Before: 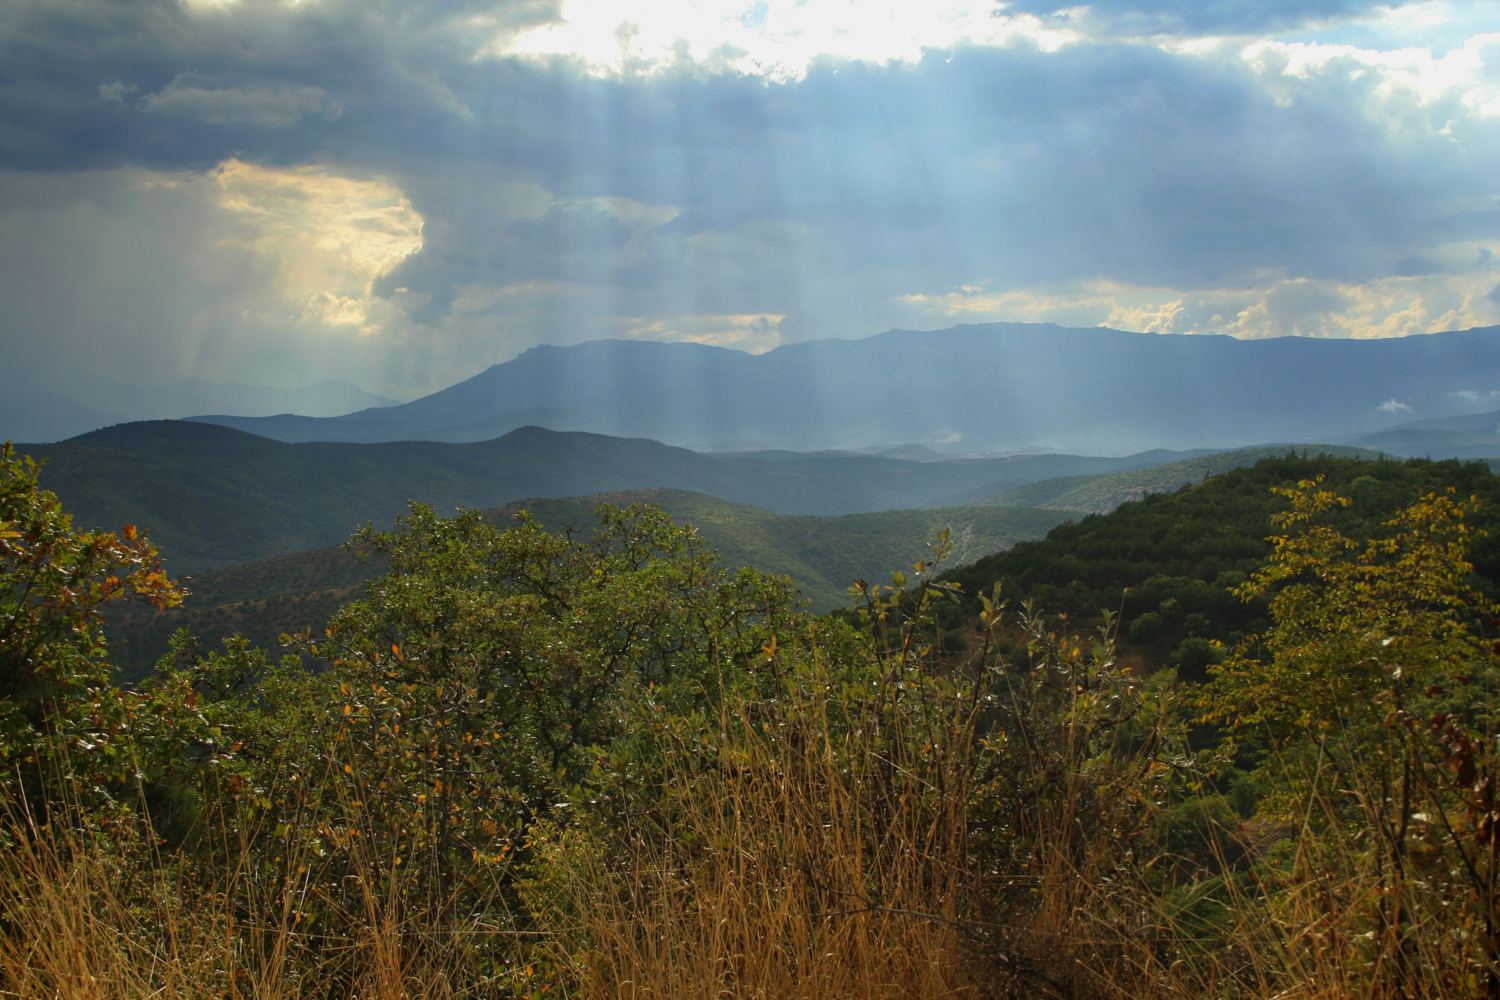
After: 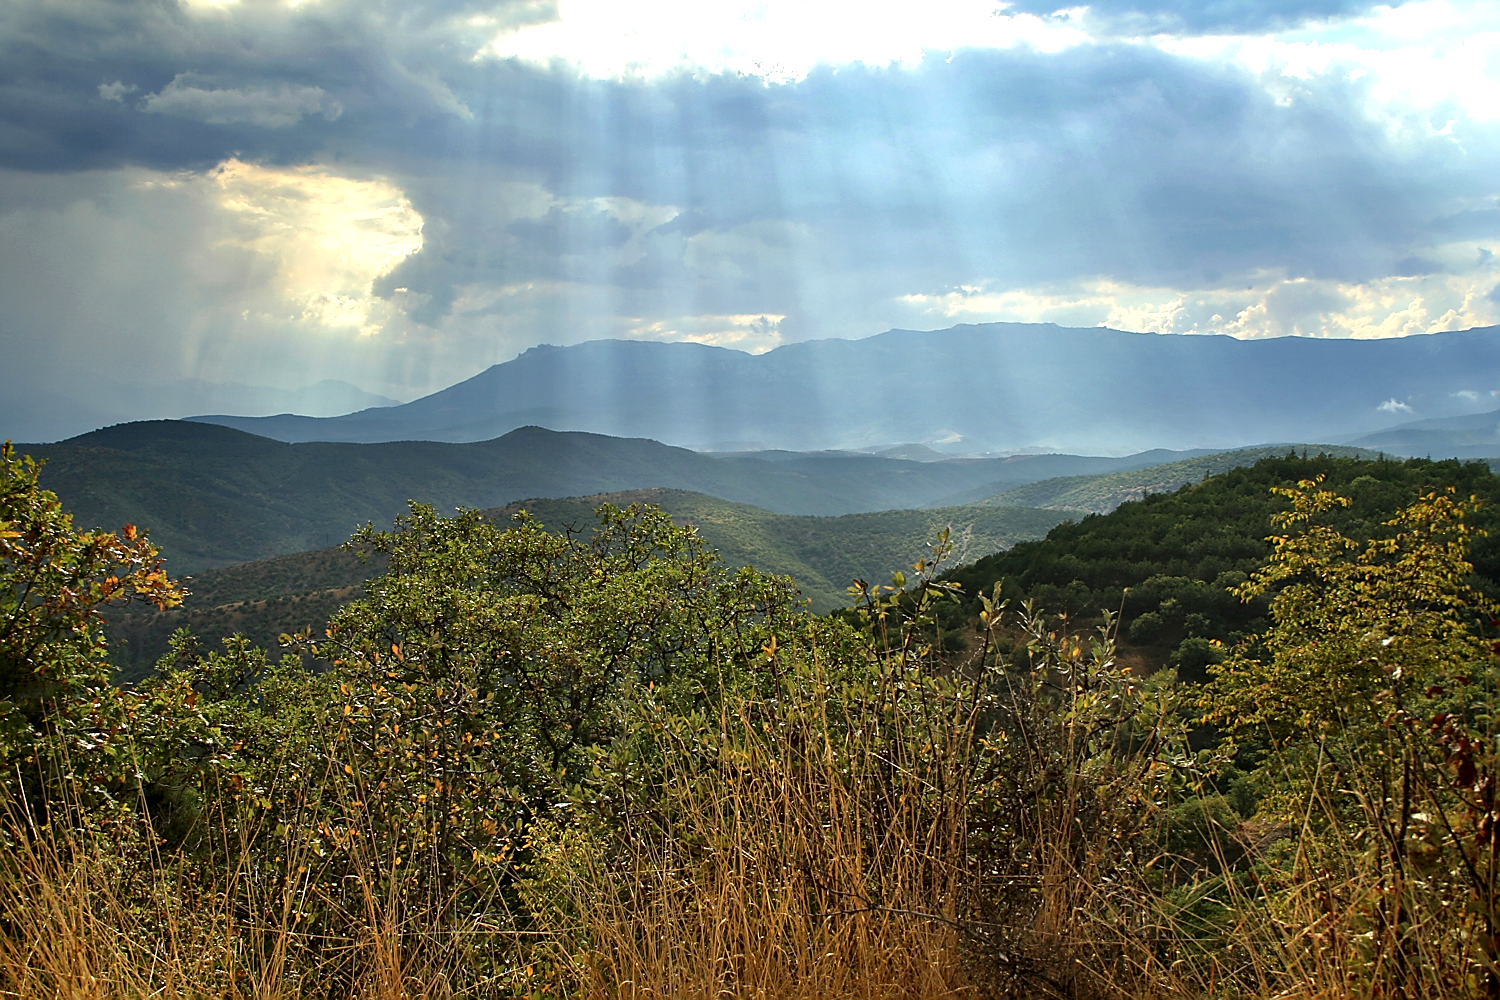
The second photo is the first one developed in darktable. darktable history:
color correction: highlights b* -0.043
sharpen: radius 1.406, amount 1.255, threshold 0.849
exposure: black level correction 0.001, exposure 0.5 EV, compensate highlight preservation false
local contrast: mode bilateral grid, contrast 26, coarseness 60, detail 151%, midtone range 0.2
tone equalizer: edges refinement/feathering 500, mask exposure compensation -1.57 EV, preserve details no
